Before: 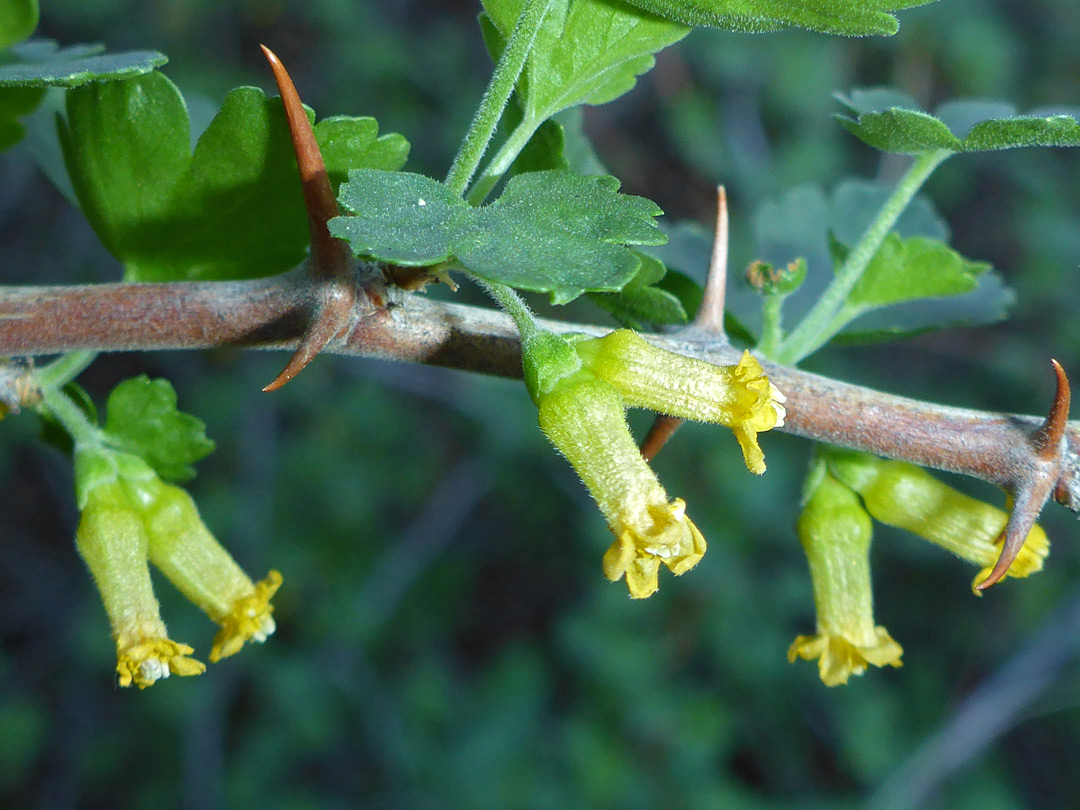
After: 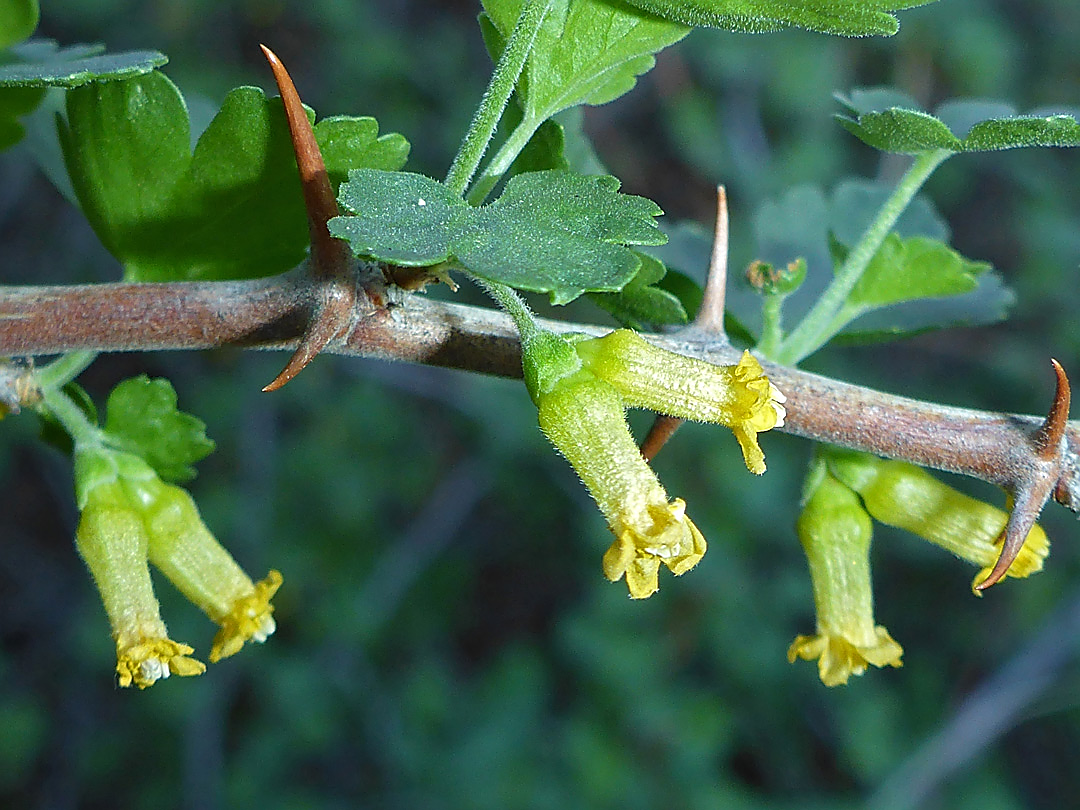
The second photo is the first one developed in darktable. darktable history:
sharpen: radius 1.423, amount 1.258, threshold 0.74
